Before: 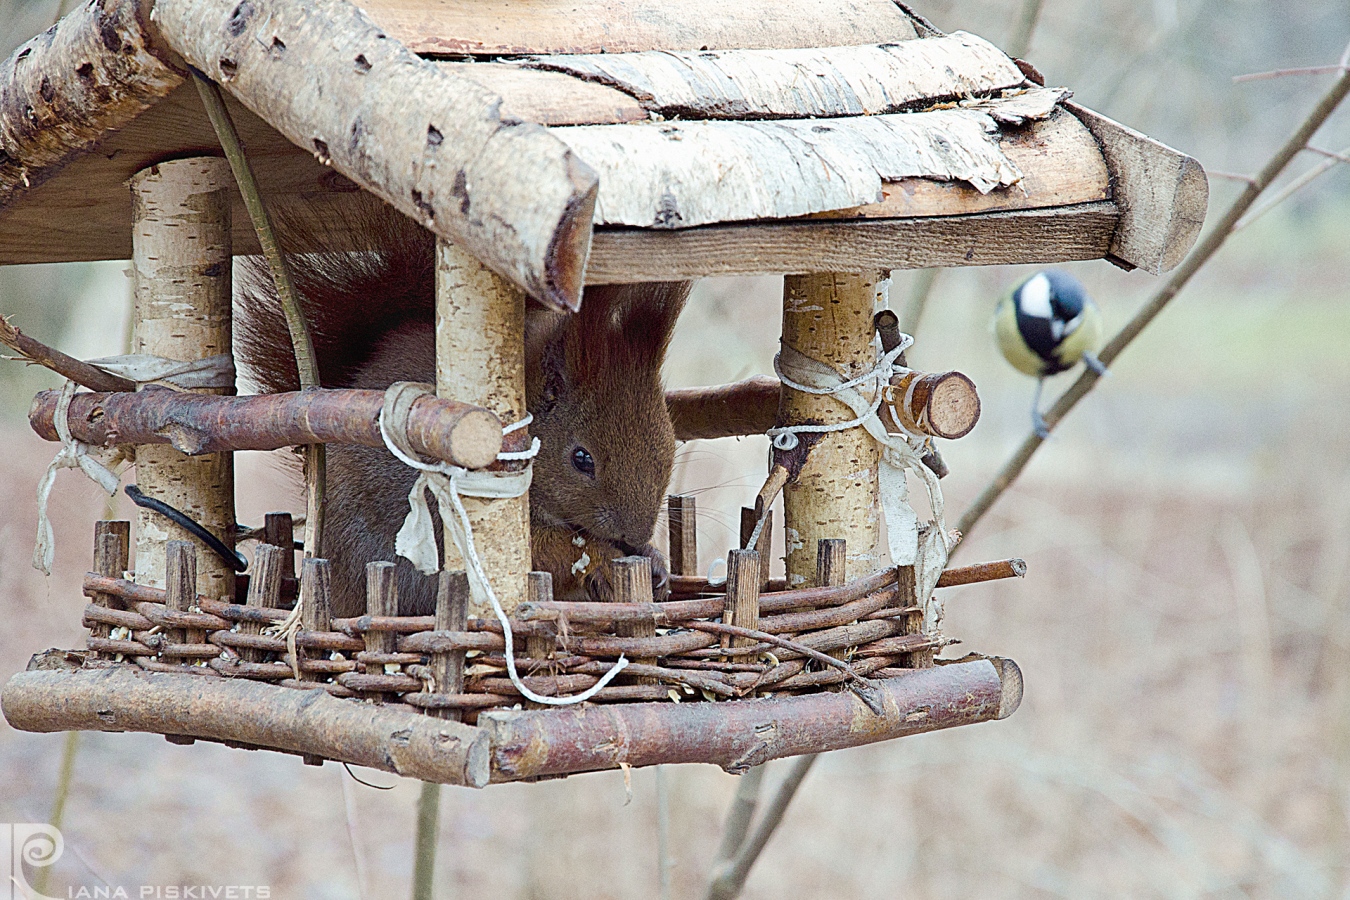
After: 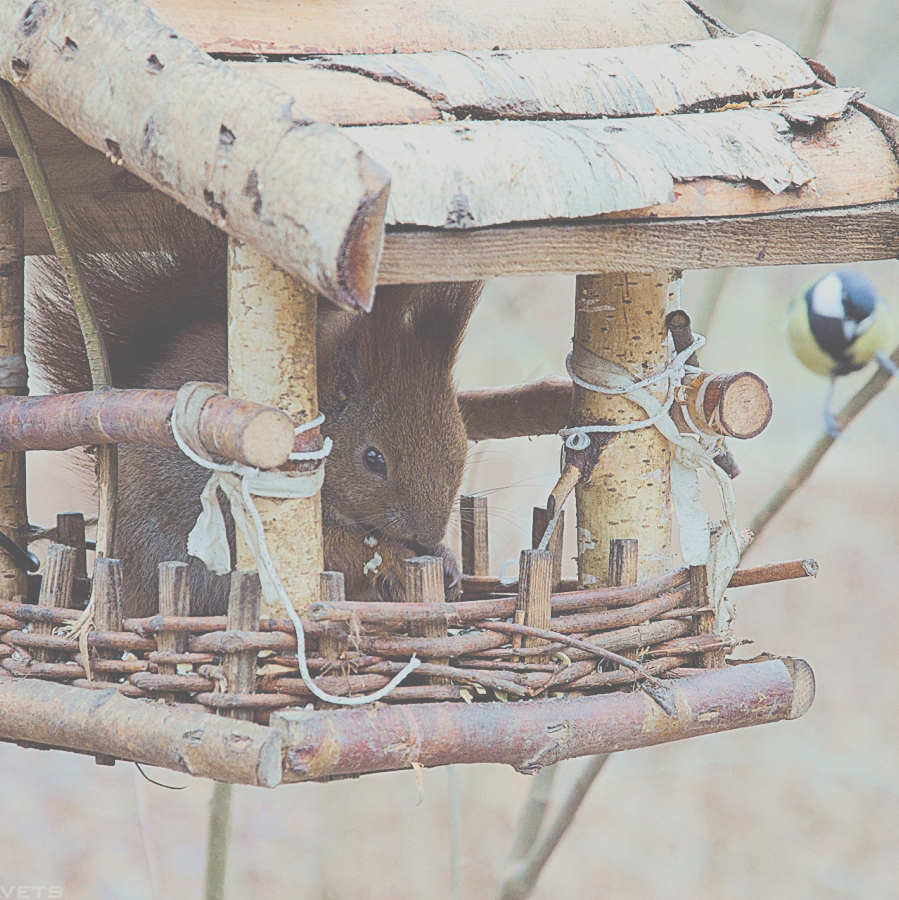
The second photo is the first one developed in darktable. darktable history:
crop: left 15.419%, right 17.914%
filmic rgb: black relative exposure -7.15 EV, white relative exposure 5.36 EV, hardness 3.02, color science v6 (2022)
exposure: black level correction -0.071, exposure 0.5 EV, compensate highlight preservation false
